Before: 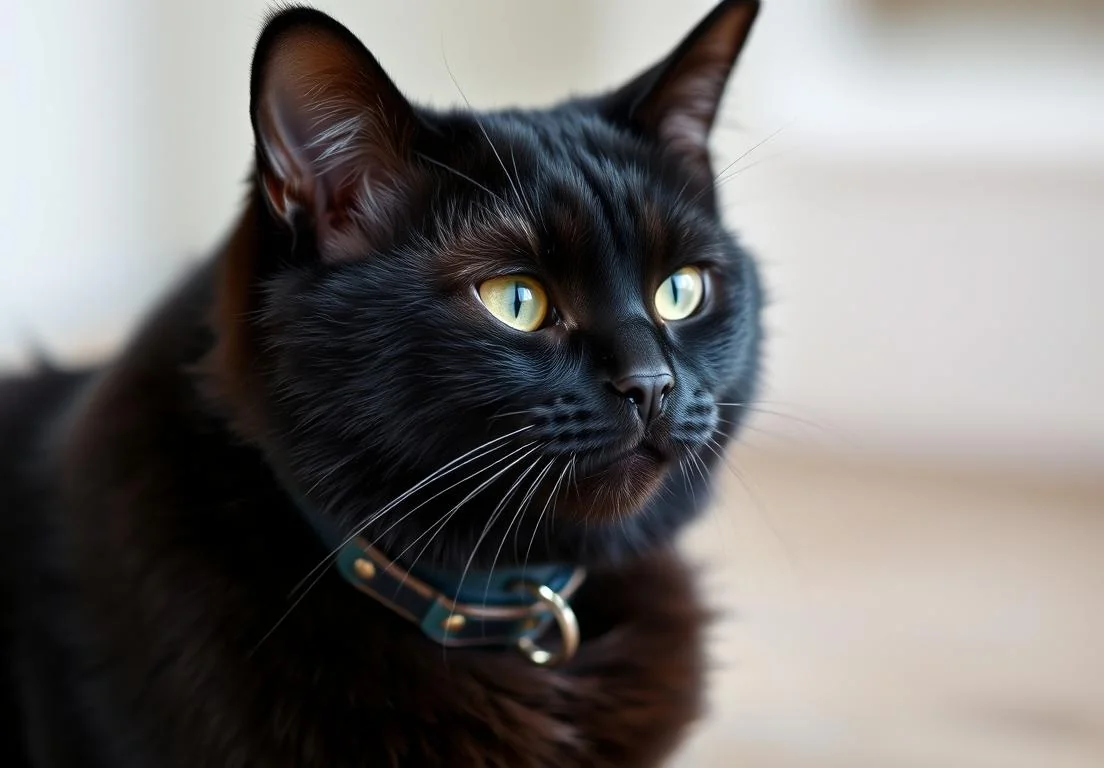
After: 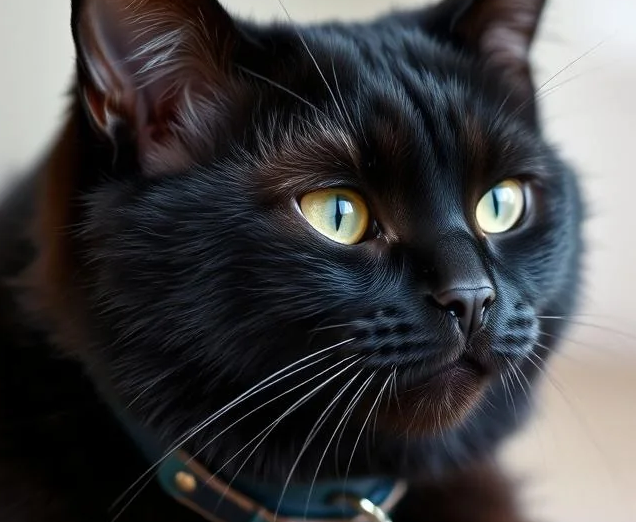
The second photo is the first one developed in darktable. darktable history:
crop: left 16.243%, top 11.397%, right 26.087%, bottom 20.595%
